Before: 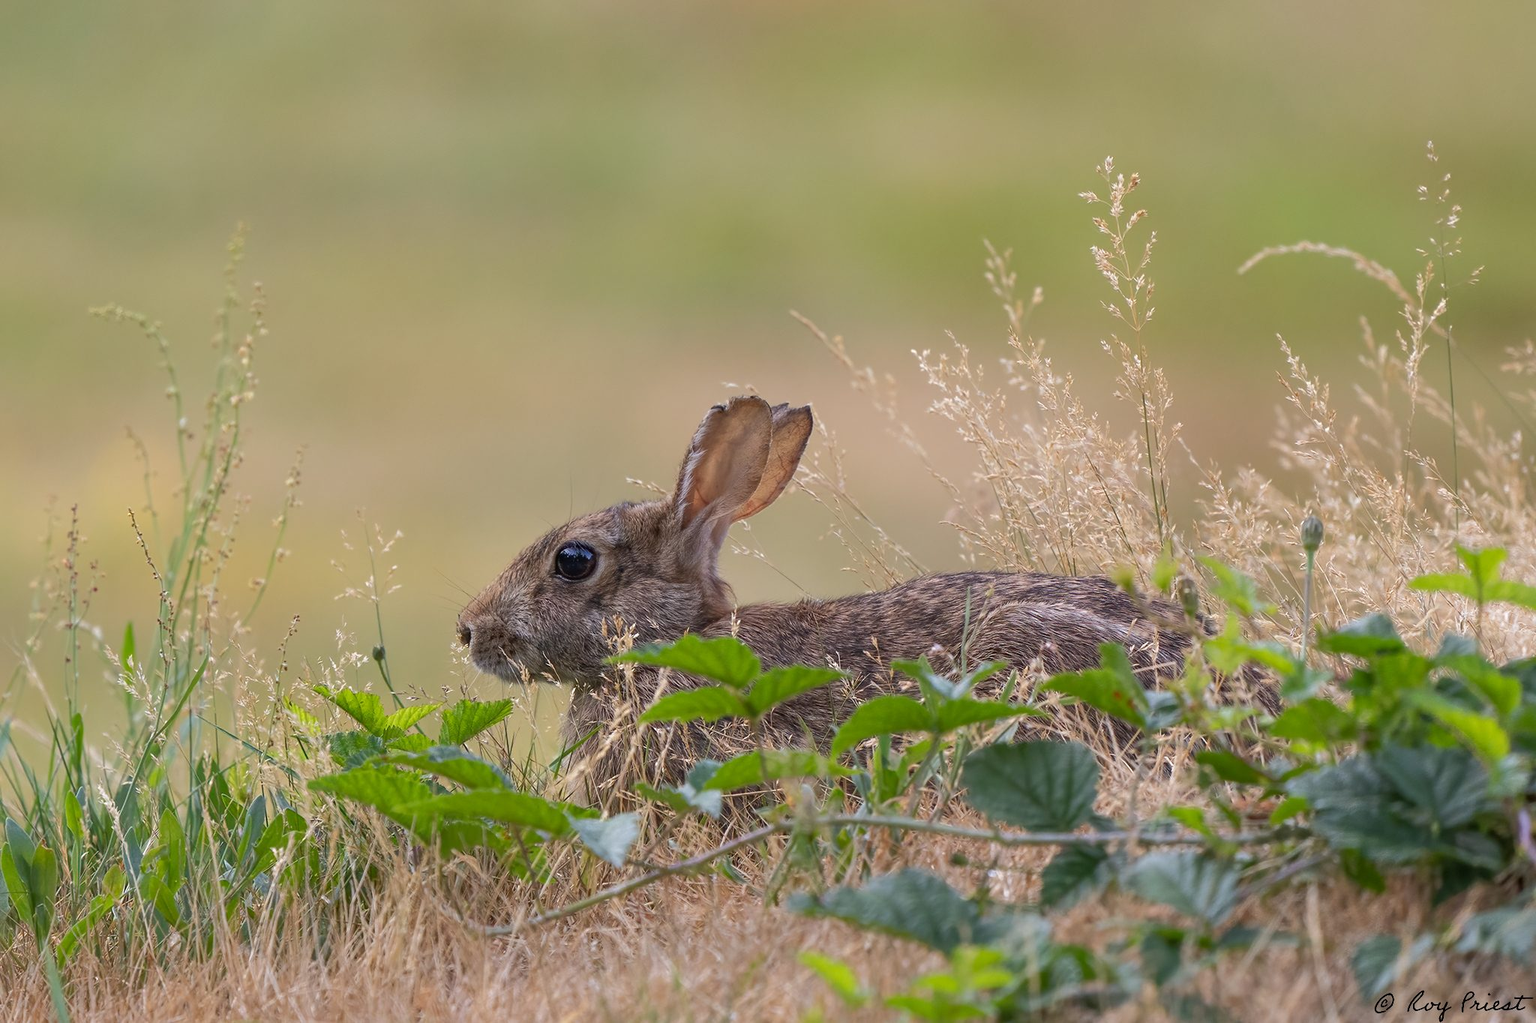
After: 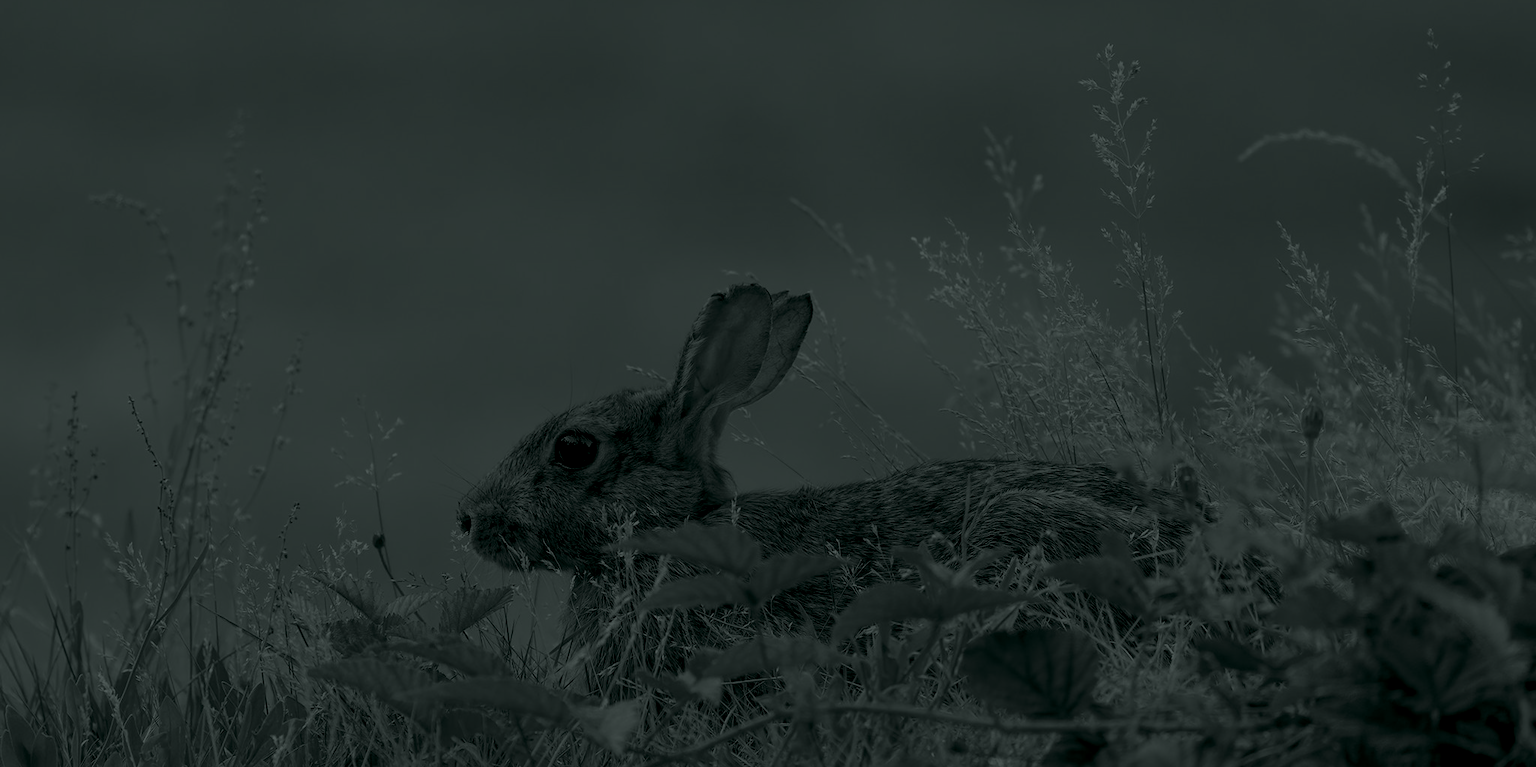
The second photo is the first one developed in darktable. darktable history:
crop: top 11.038%, bottom 13.962%
colorize: hue 90°, saturation 19%, lightness 1.59%, version 1
